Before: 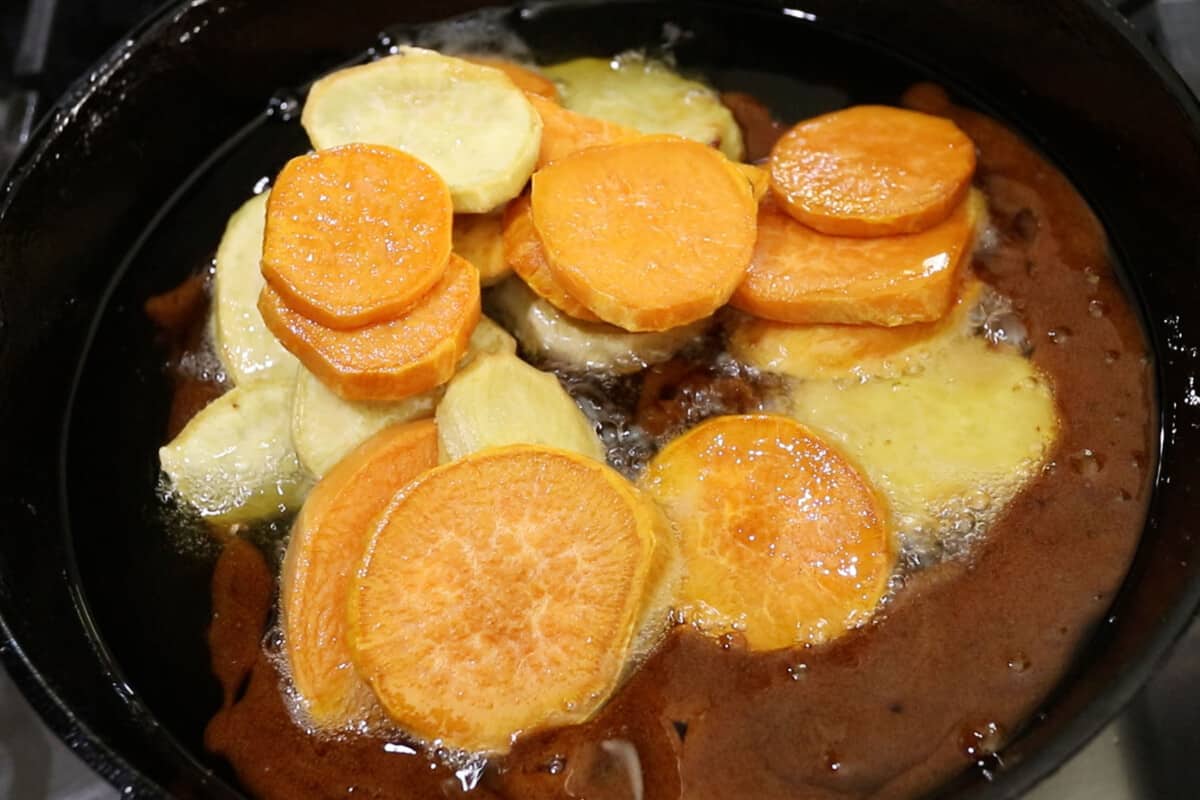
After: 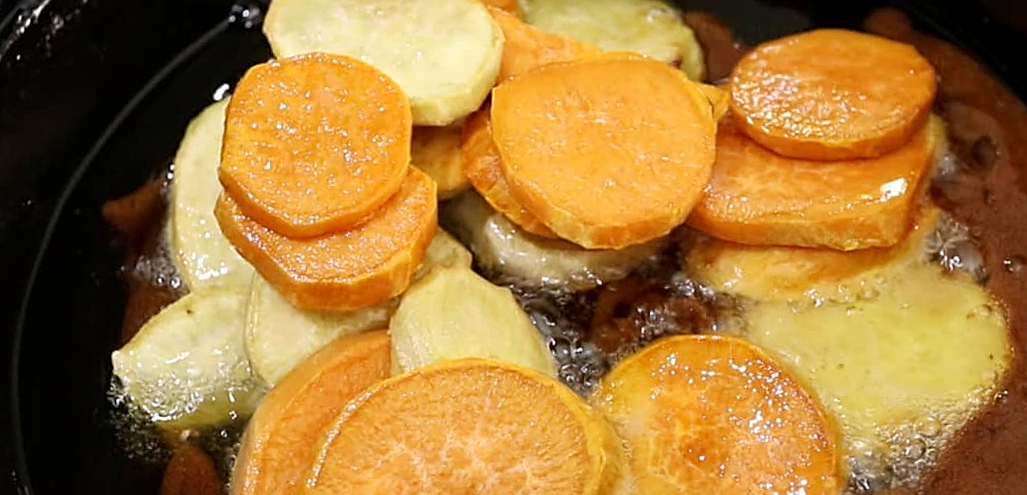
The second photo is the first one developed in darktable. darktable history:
crop: left 3.015%, top 8.969%, right 9.647%, bottom 26.457%
sharpen: on, module defaults
local contrast: highlights 100%, shadows 100%, detail 120%, midtone range 0.2
rotate and perspective: rotation 1.57°, crop left 0.018, crop right 0.982, crop top 0.039, crop bottom 0.961
